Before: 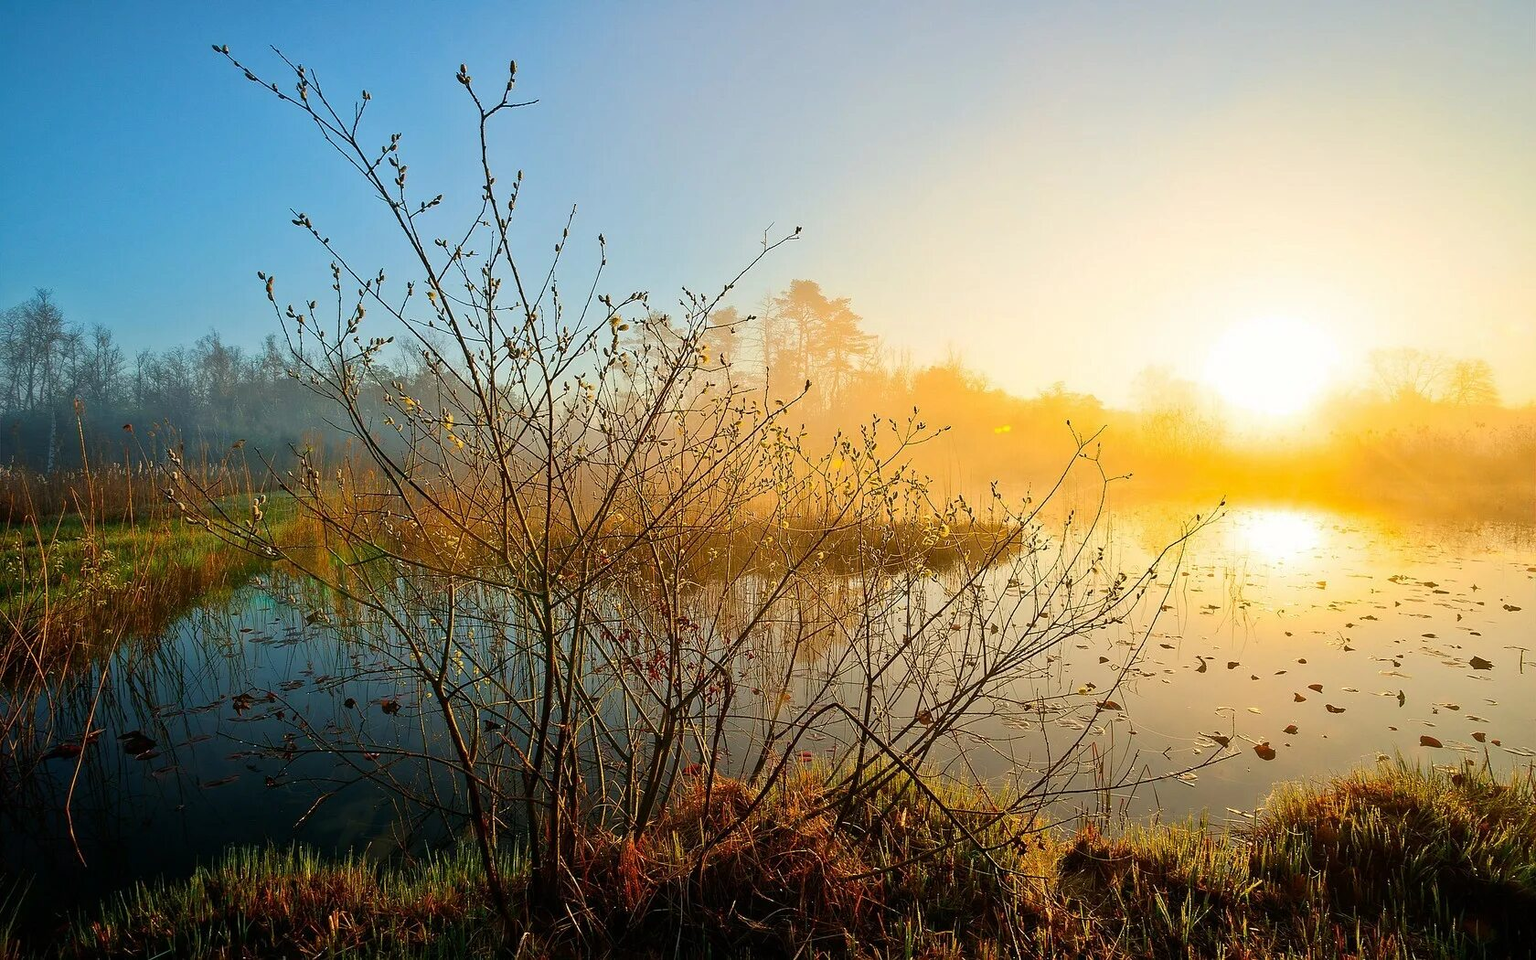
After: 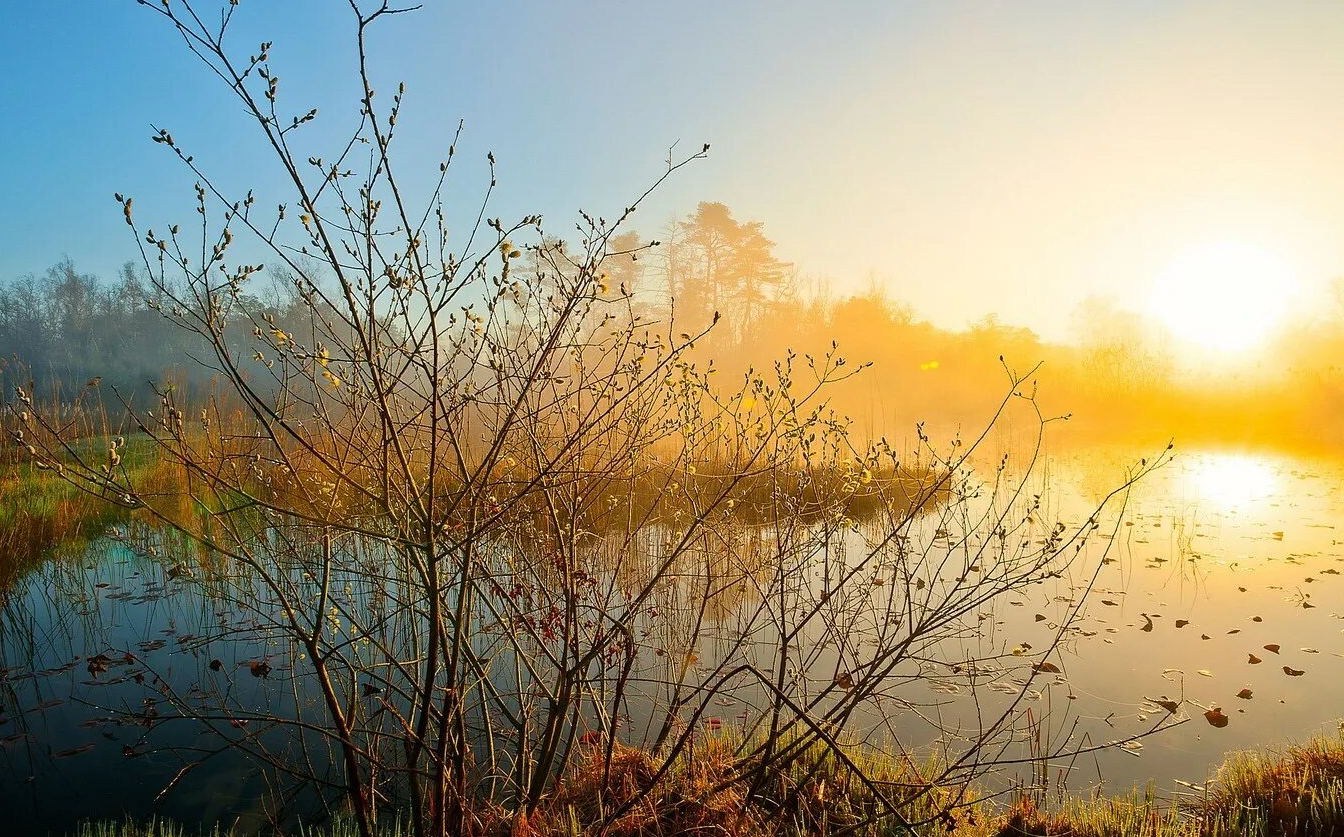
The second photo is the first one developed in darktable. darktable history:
crop and rotate: left 9.992%, top 9.947%, right 9.951%, bottom 10.264%
